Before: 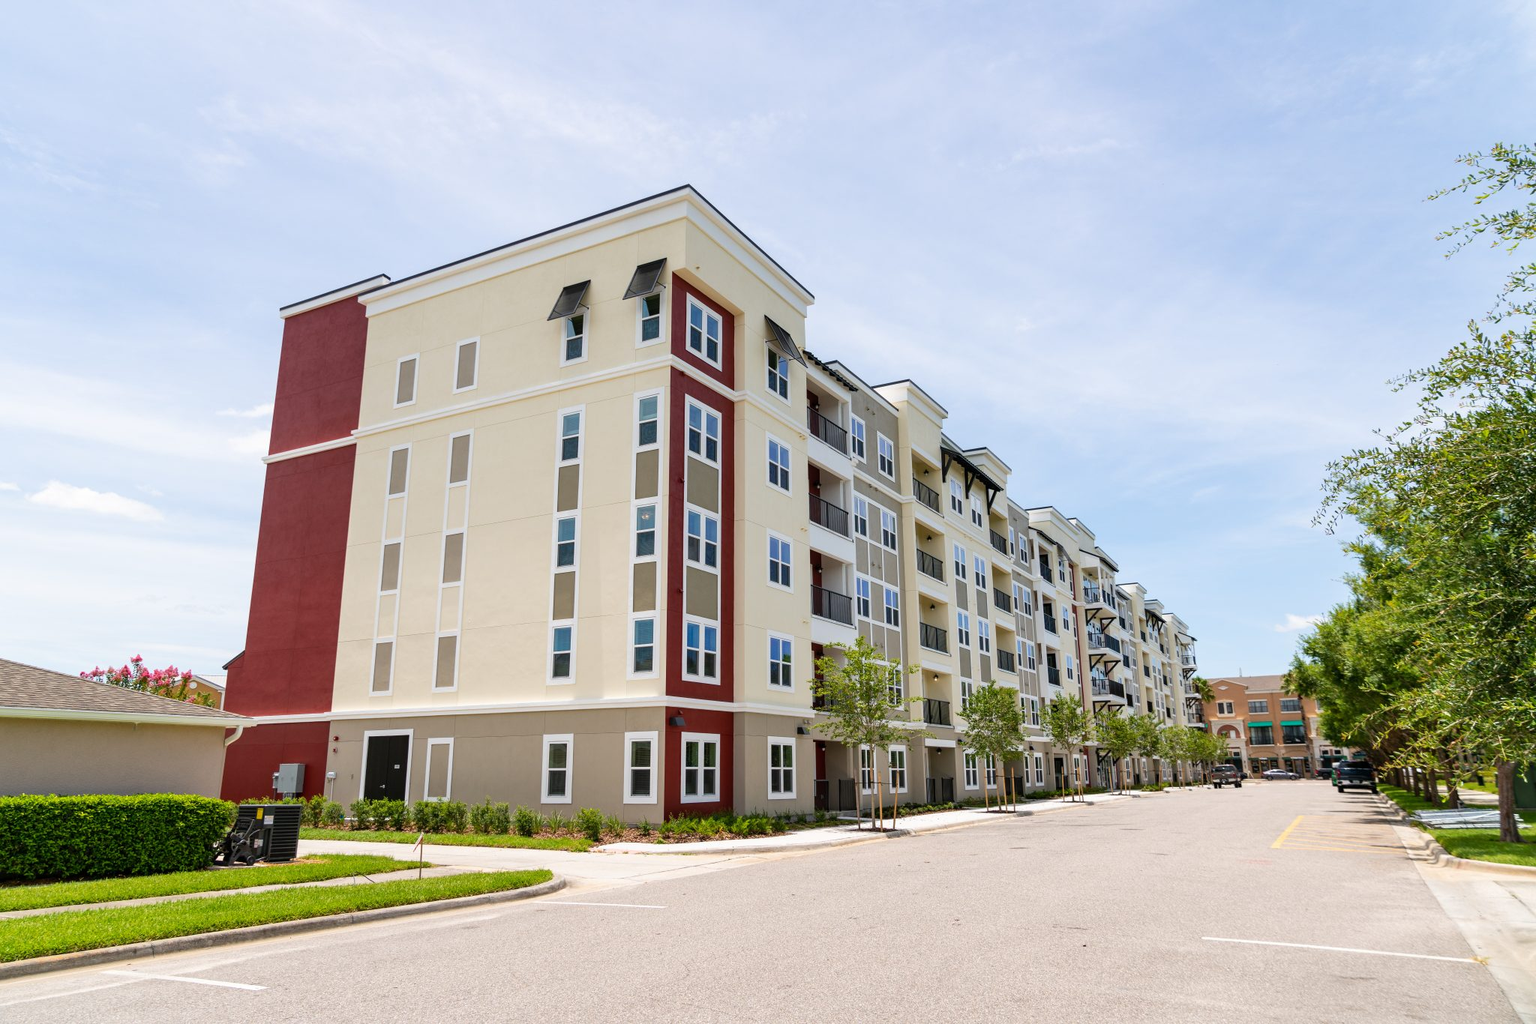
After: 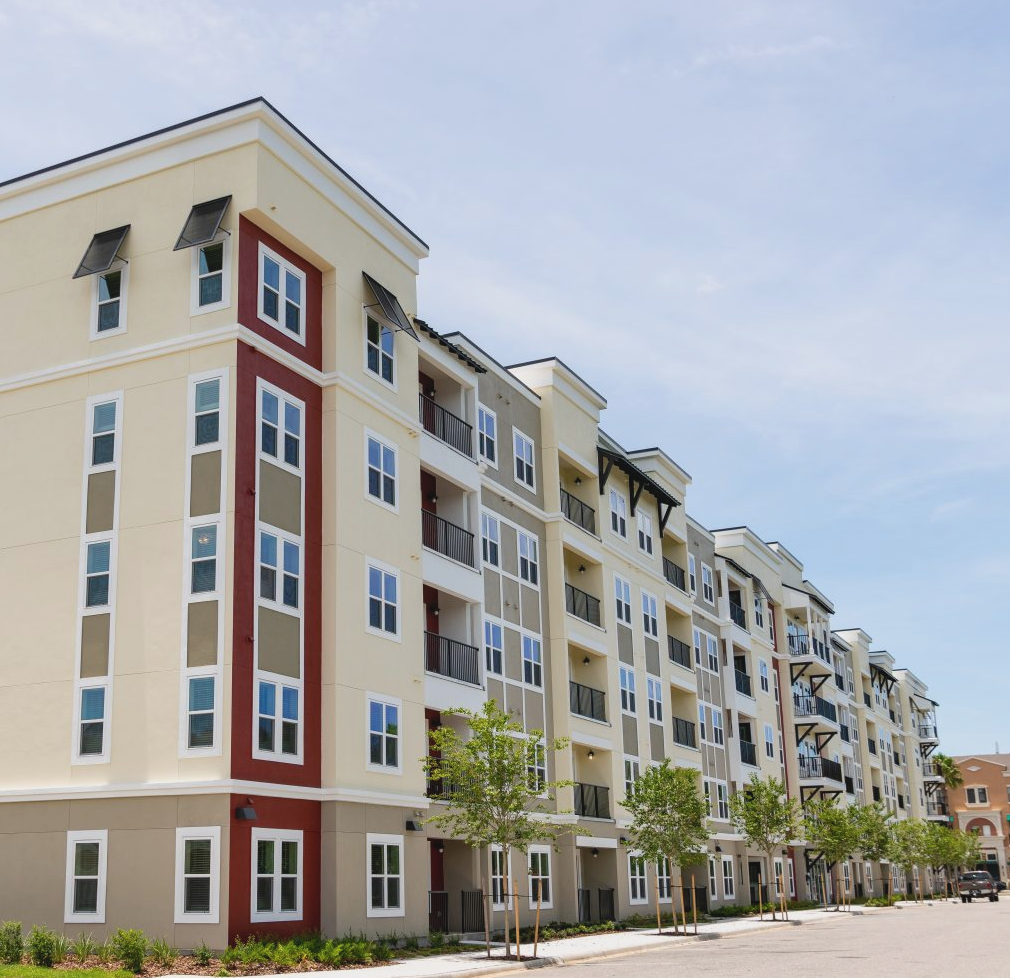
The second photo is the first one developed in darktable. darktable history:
crop: left 32.118%, top 10.928%, right 18.564%, bottom 17.464%
contrast brightness saturation: contrast -0.104, saturation -0.082
